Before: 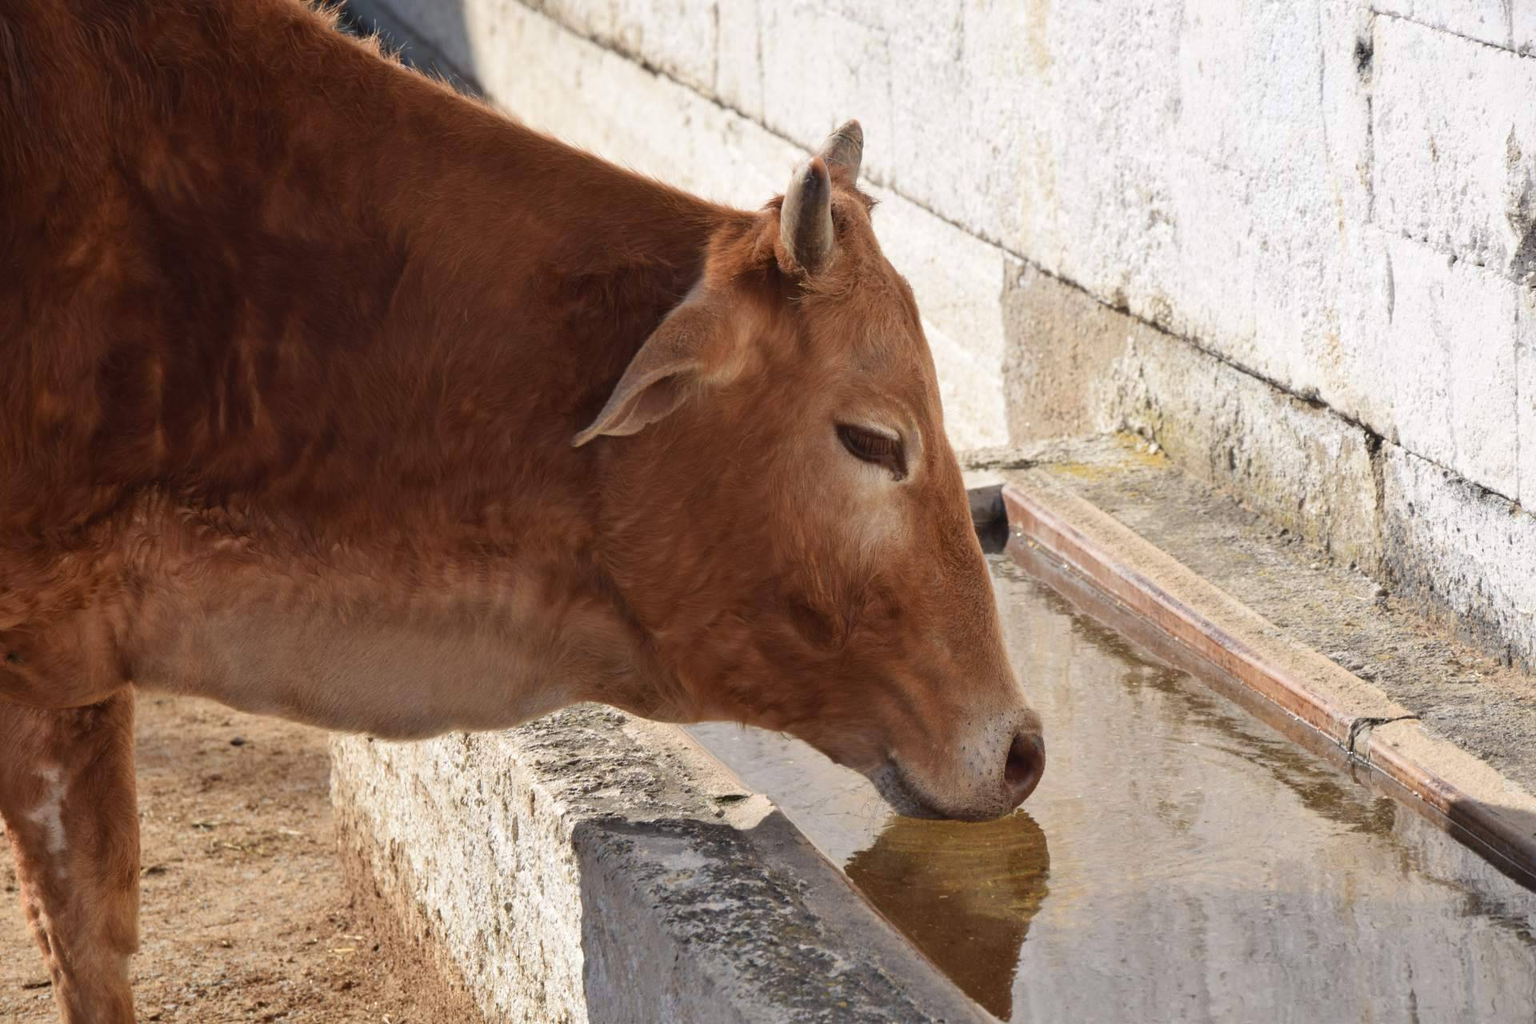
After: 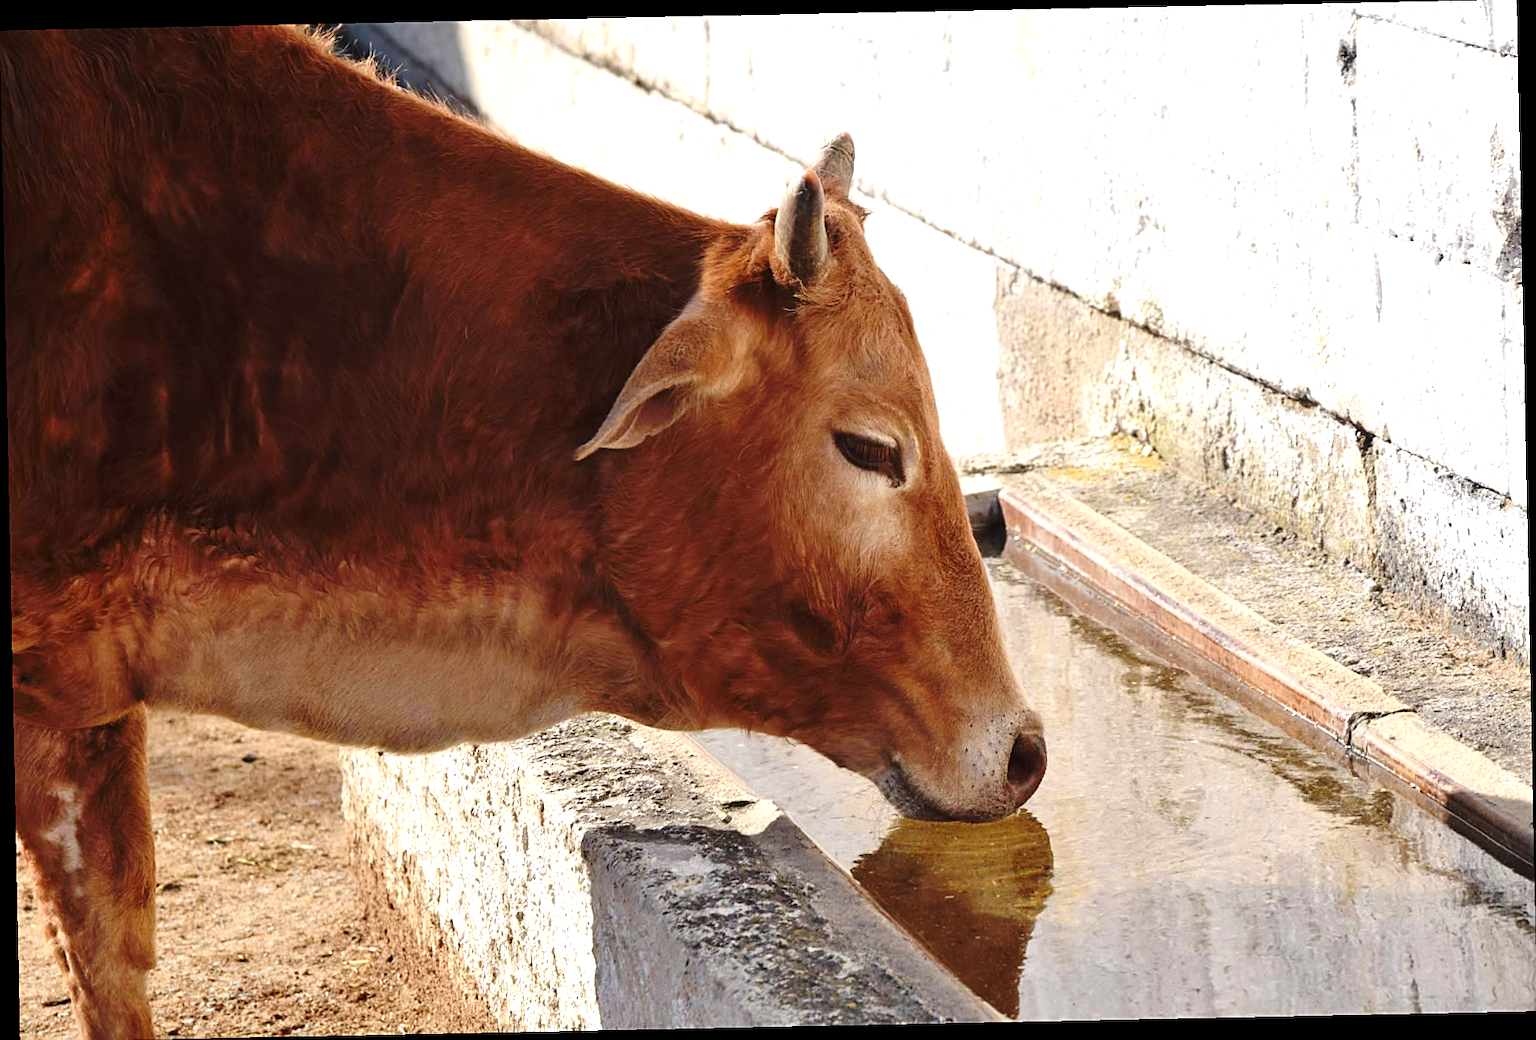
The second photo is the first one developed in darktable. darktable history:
exposure: exposure 0.6 EV, compensate highlight preservation false
rotate and perspective: rotation -1.17°, automatic cropping off
sharpen: on, module defaults
base curve: curves: ch0 [(0, 0) (0.073, 0.04) (0.157, 0.139) (0.492, 0.492) (0.758, 0.758) (1, 1)], preserve colors none
